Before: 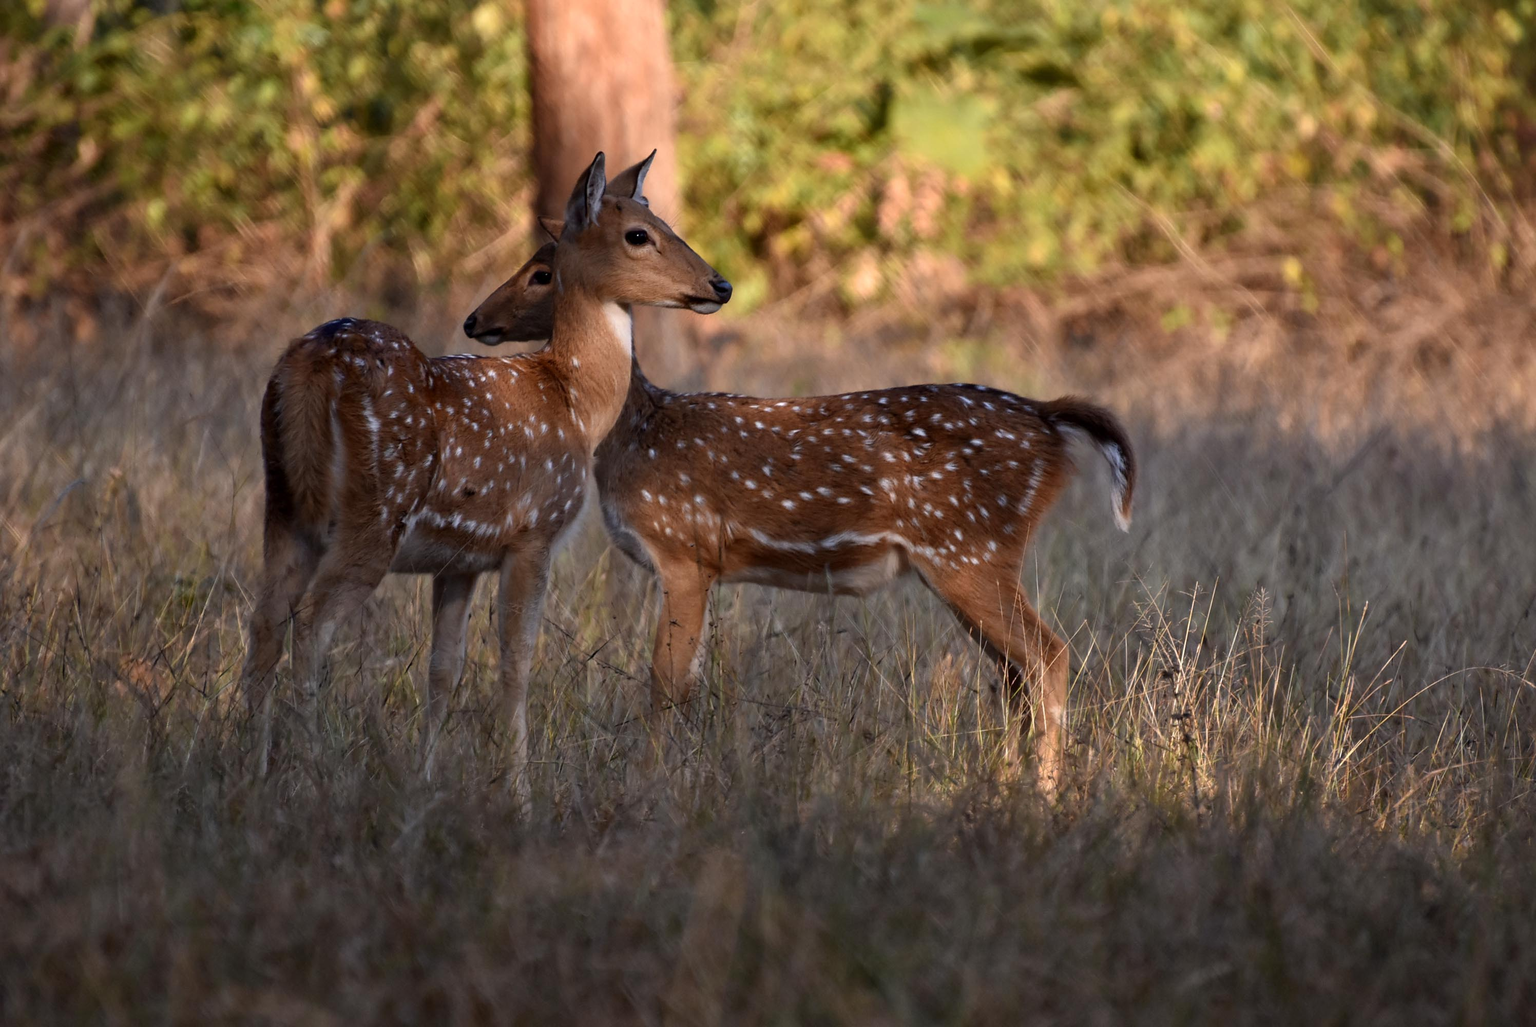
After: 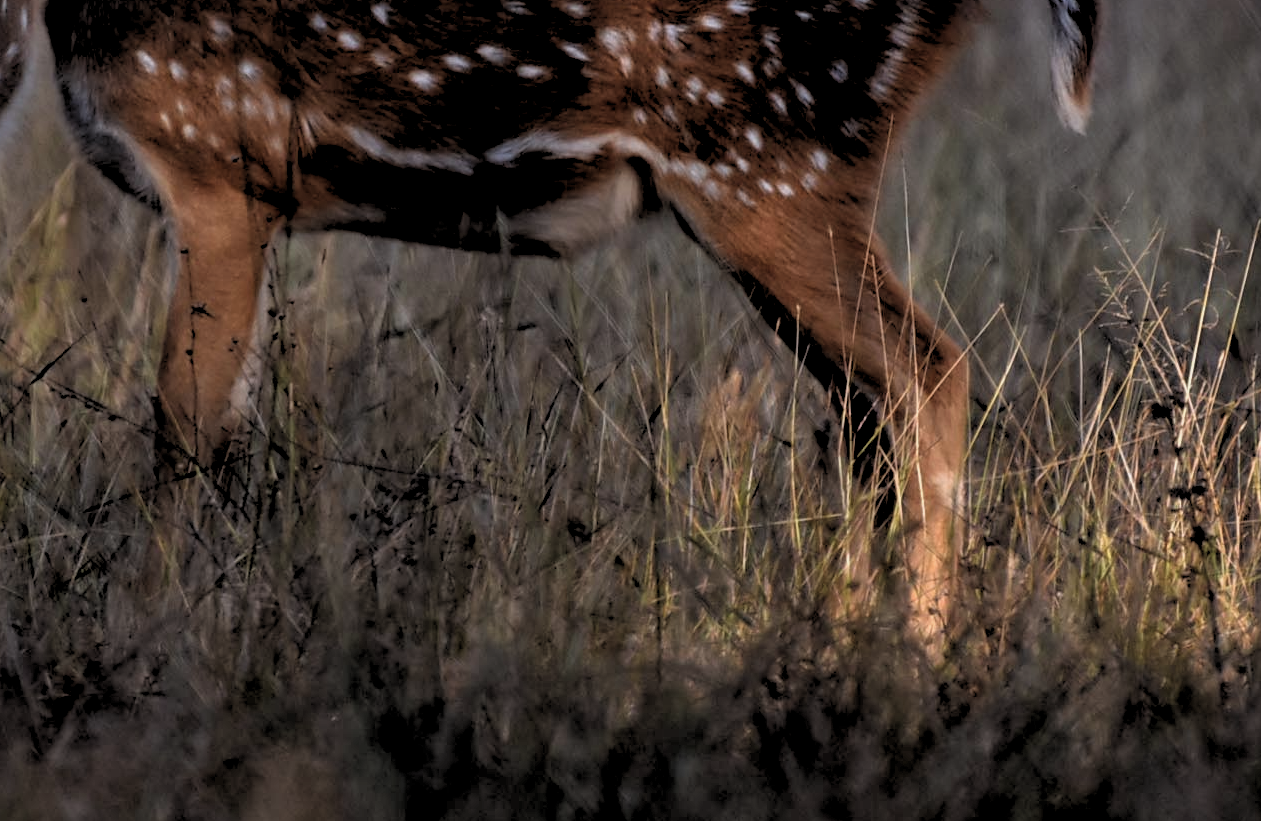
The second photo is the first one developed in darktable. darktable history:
exposure: black level correction -0.015, exposure -0.5 EV, compensate highlight preservation false
color balance: contrast 8.5%, output saturation 105%
rgb levels: levels [[0.029, 0.461, 0.922], [0, 0.5, 1], [0, 0.5, 1]]
crop: left 37.221%, top 45.169%, right 20.63%, bottom 13.777%
